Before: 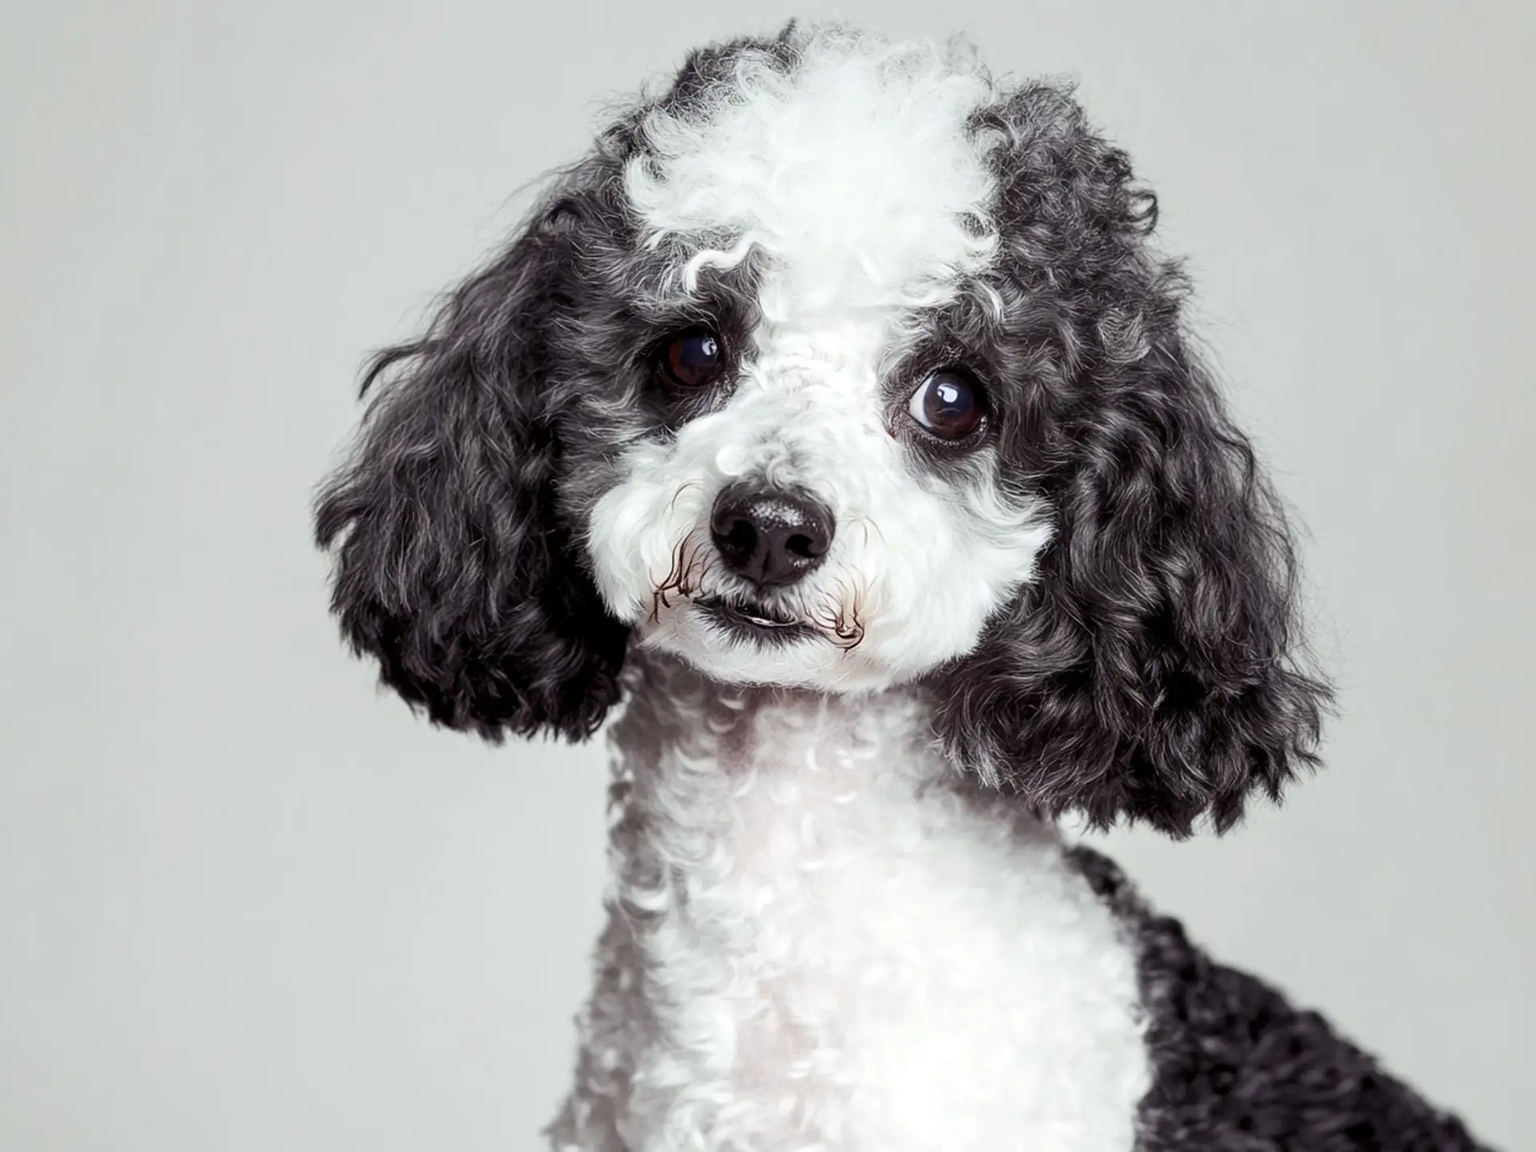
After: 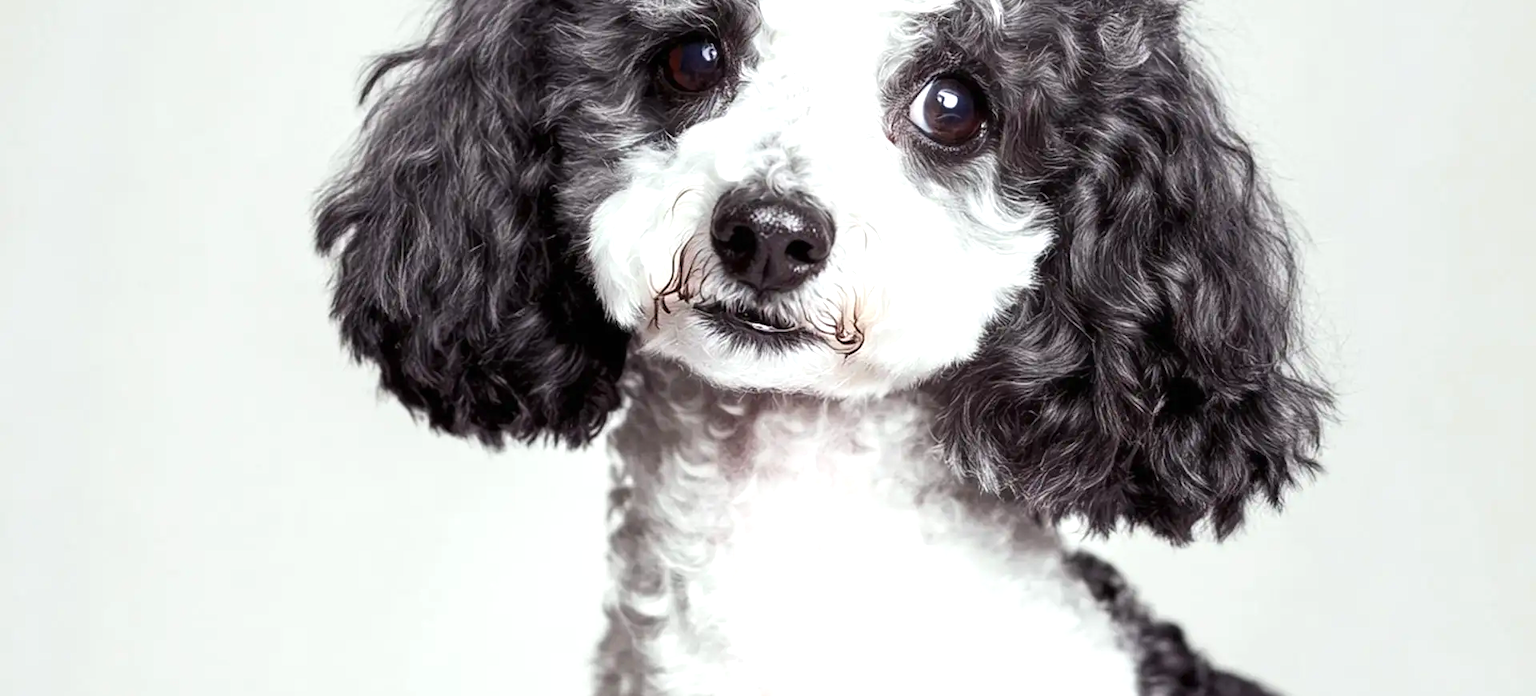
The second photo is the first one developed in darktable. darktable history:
crop and rotate: top 25.58%, bottom 13.936%
exposure: black level correction 0, exposure 0.5 EV, compensate exposure bias true, compensate highlight preservation false
